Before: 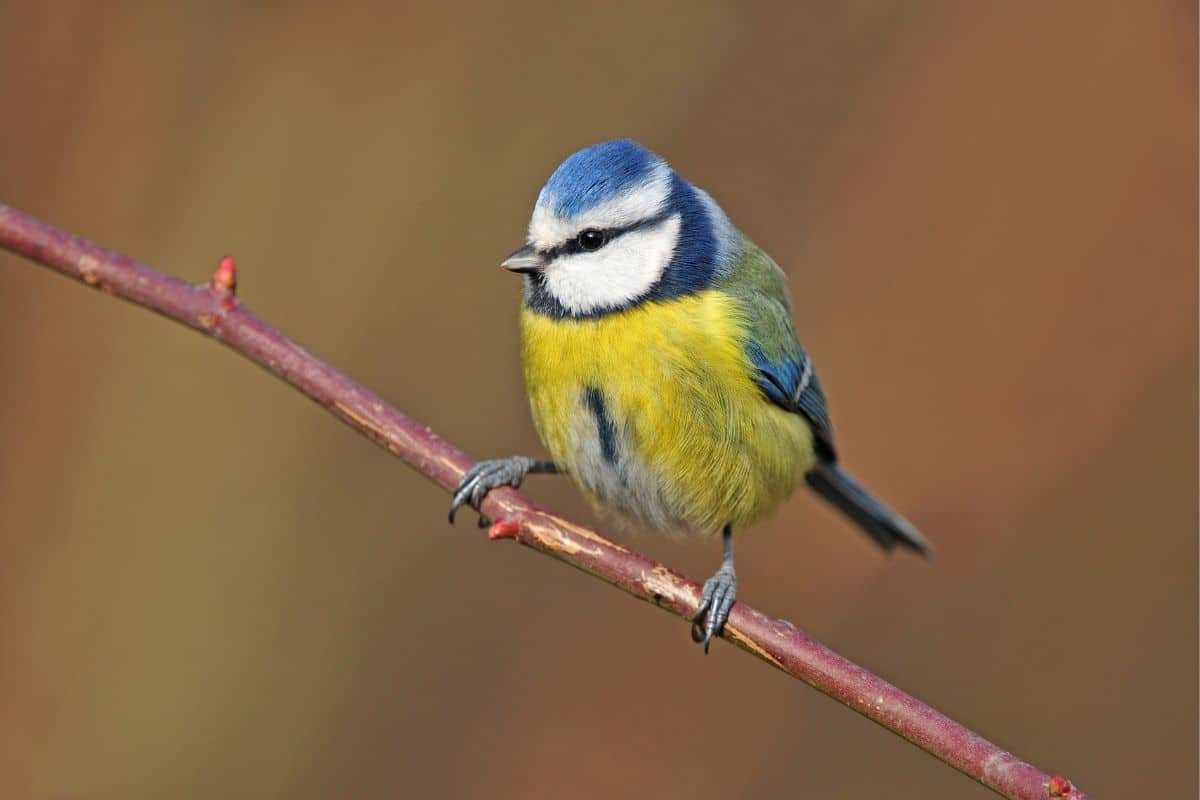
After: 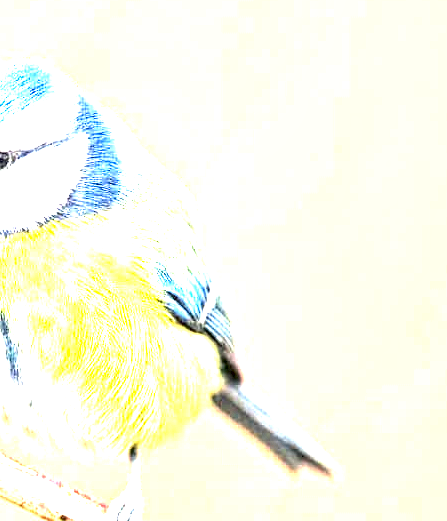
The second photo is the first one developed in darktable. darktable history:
crop and rotate: left 49.575%, top 10.087%, right 13.11%, bottom 24.734%
exposure: black level correction 0, exposure 4.068 EV, compensate highlight preservation false
contrast equalizer: octaves 7, y [[0.506, 0.531, 0.562, 0.606, 0.638, 0.669], [0.5 ×6], [0.5 ×6], [0 ×6], [0 ×6]]
